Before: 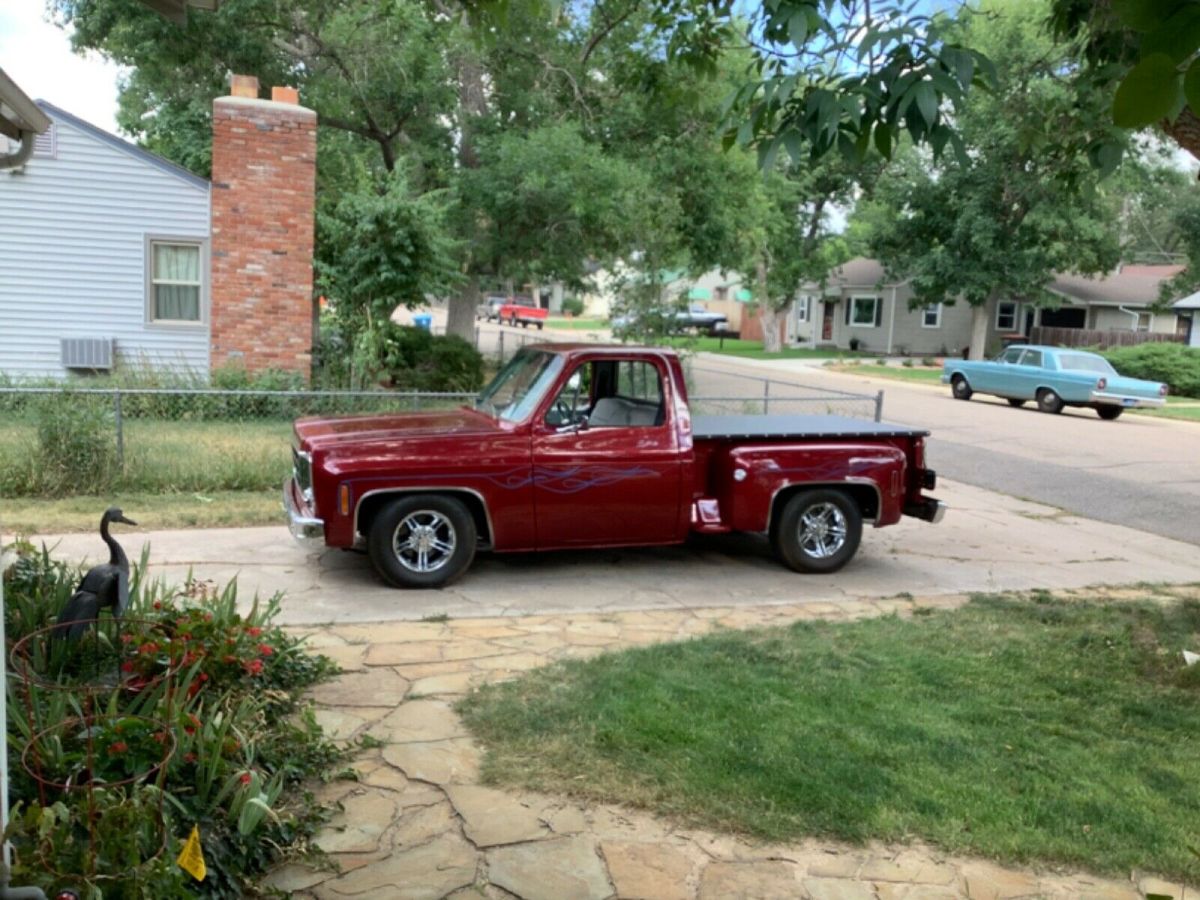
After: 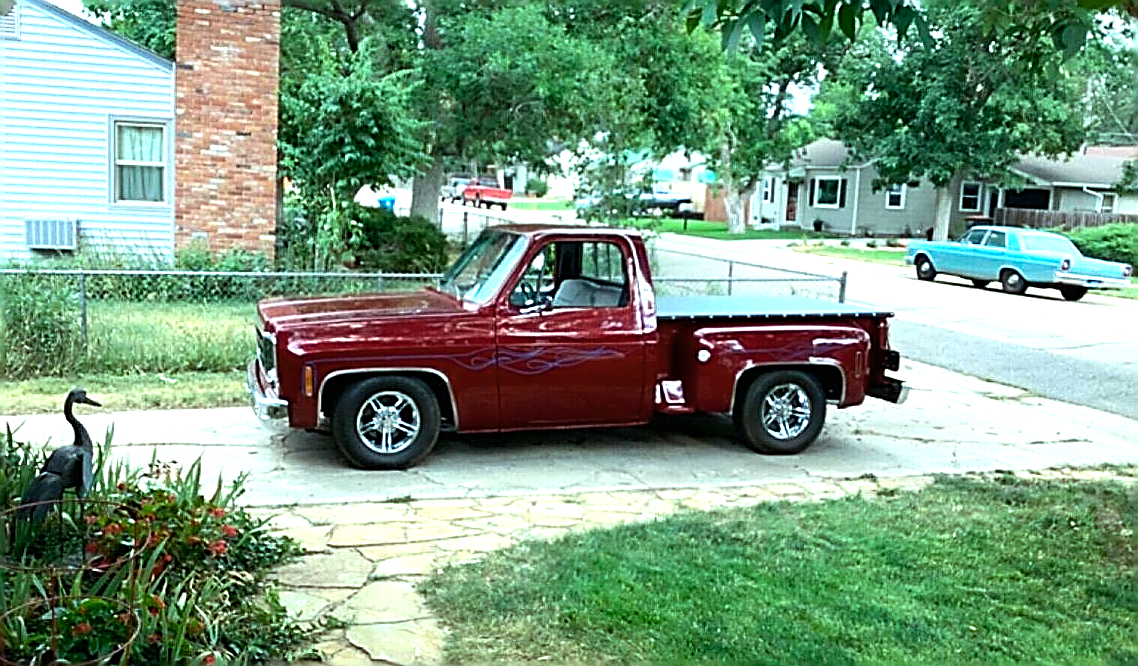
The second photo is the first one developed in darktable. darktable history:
exposure: black level correction 0, exposure 0.694 EV, compensate exposure bias true, compensate highlight preservation false
color balance rgb: power › luminance -7.647%, power › chroma 1.119%, power › hue 217.73°, highlights gain › luminance 15.248%, highlights gain › chroma 3.991%, highlights gain › hue 206.35°, linear chroma grading › global chroma 14.952%, perceptual saturation grading › global saturation 0.415%, saturation formula JzAzBz (2021)
crop and rotate: left 3.006%, top 13.26%, right 2.137%, bottom 12.717%
color calibration: illuminant same as pipeline (D50), adaptation XYZ, x 0.345, y 0.359, temperature 5011.94 K
sharpen: amount 1.861
color zones: curves: ch0 [(0.068, 0.464) (0.25, 0.5) (0.48, 0.508) (0.75, 0.536) (0.886, 0.476) (0.967, 0.456)]; ch1 [(0.066, 0.456) (0.25, 0.5) (0.616, 0.508) (0.746, 0.56) (0.934, 0.444)]
